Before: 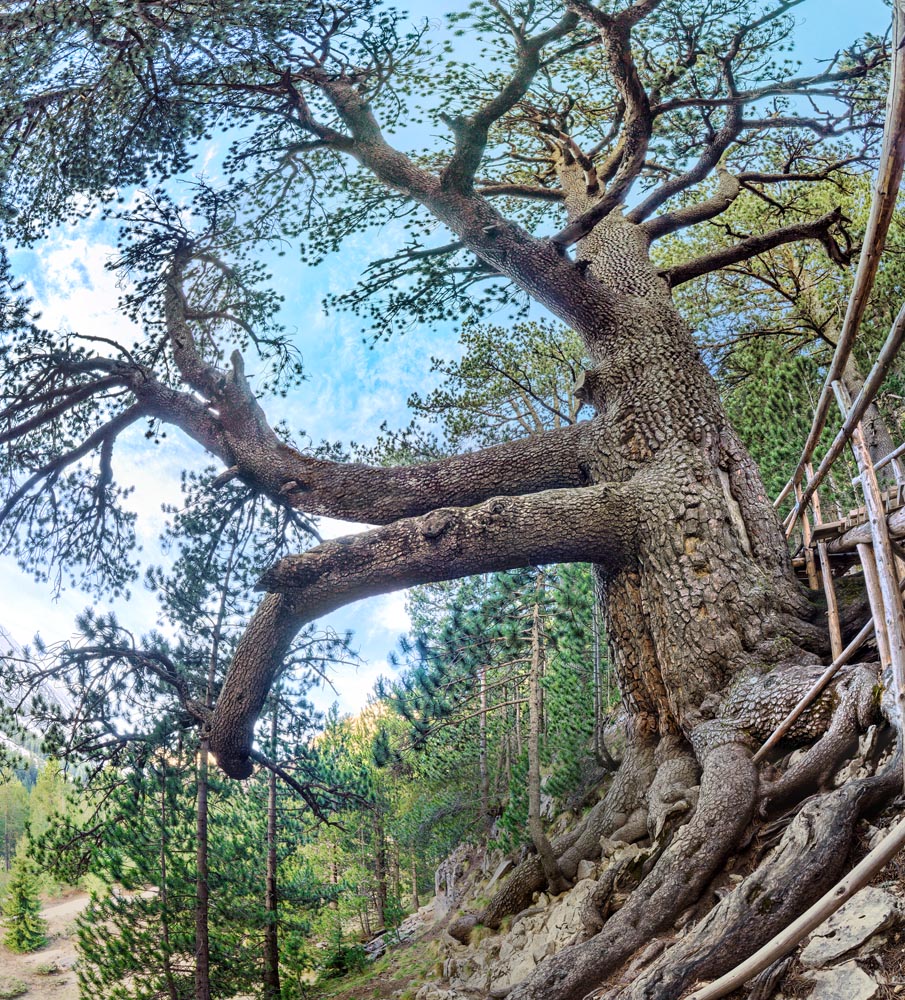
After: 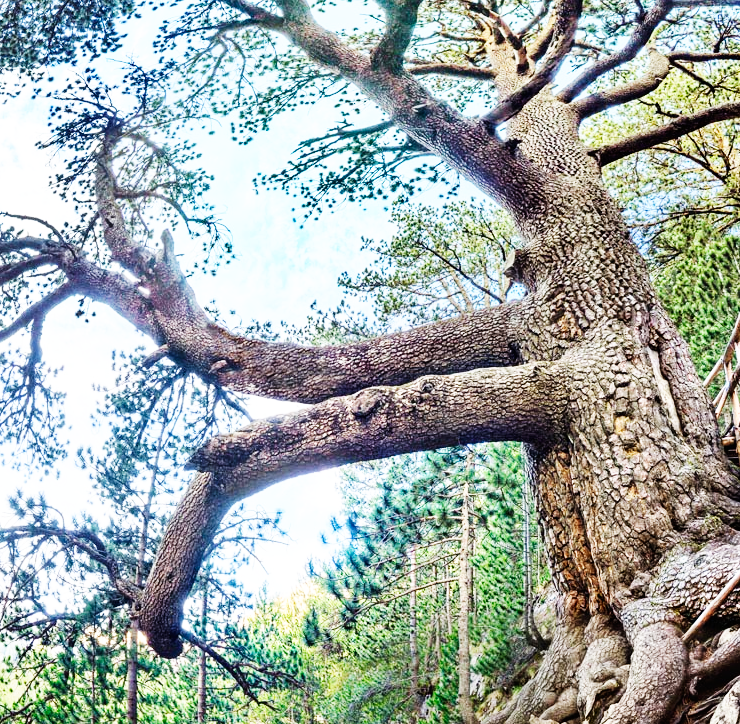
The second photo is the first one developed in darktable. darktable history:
crop: left 7.813%, top 12.122%, right 10.398%, bottom 15.394%
base curve: curves: ch0 [(0, 0) (0.007, 0.004) (0.027, 0.03) (0.046, 0.07) (0.207, 0.54) (0.442, 0.872) (0.673, 0.972) (1, 1)], exposure shift 0.01, preserve colors none
